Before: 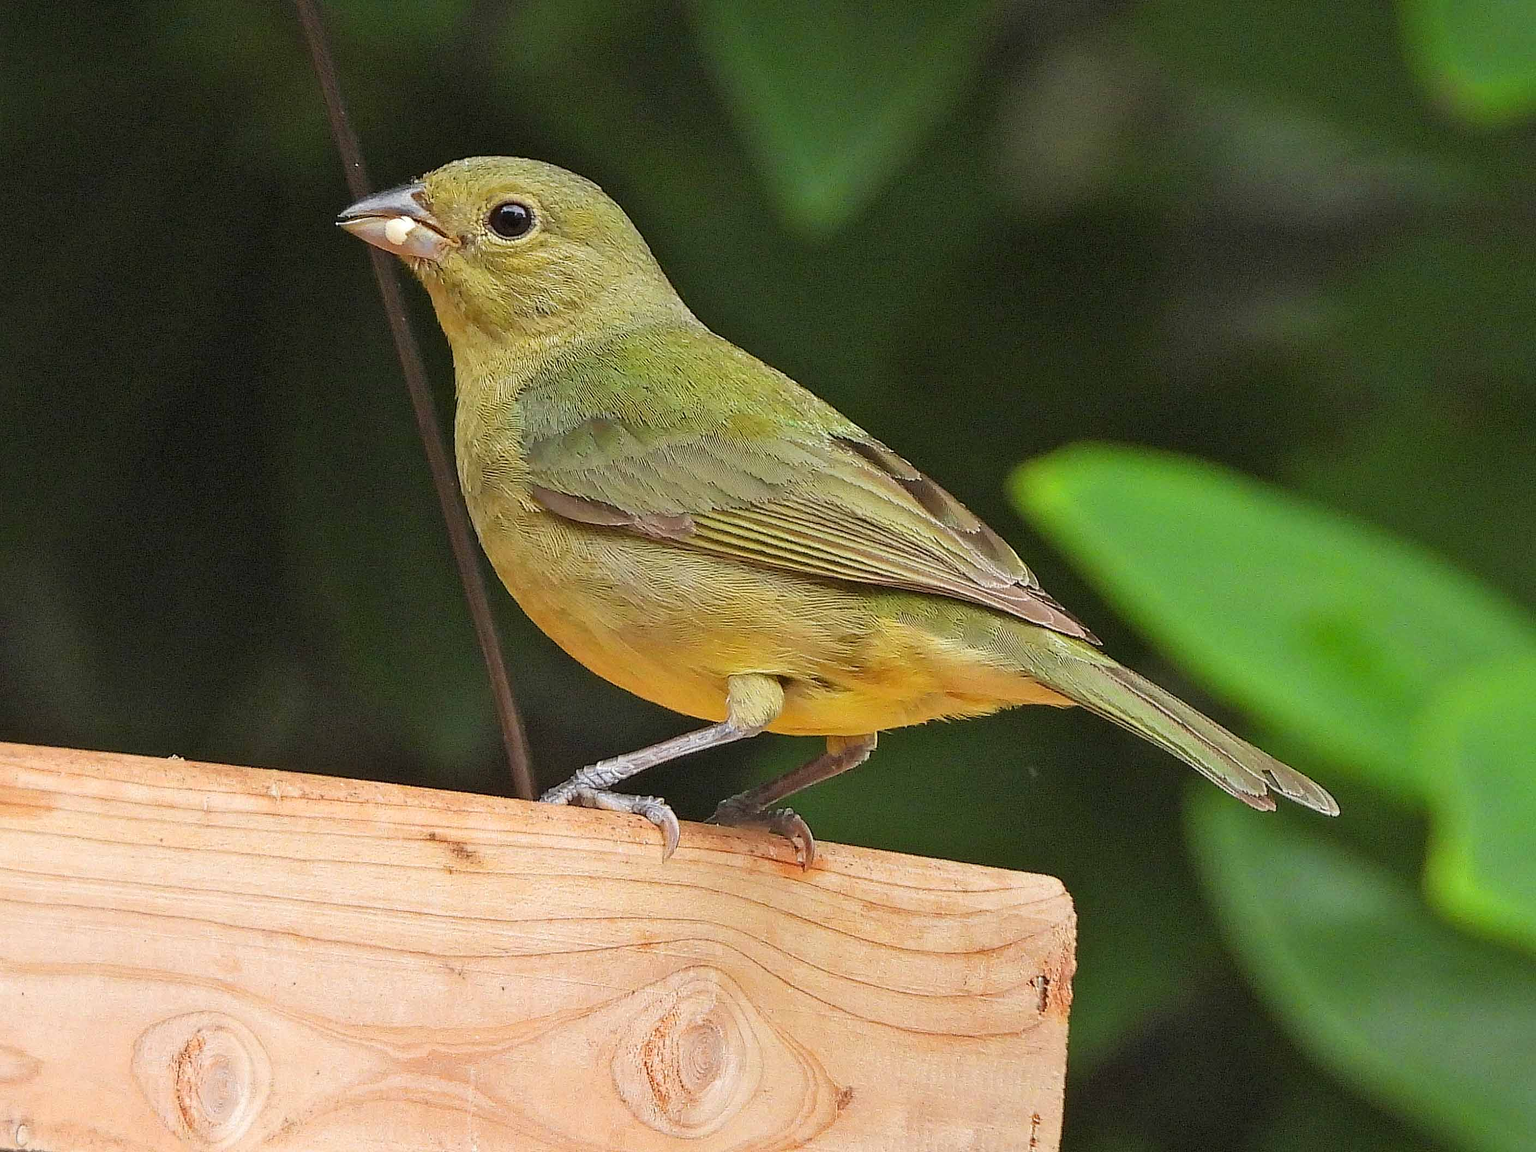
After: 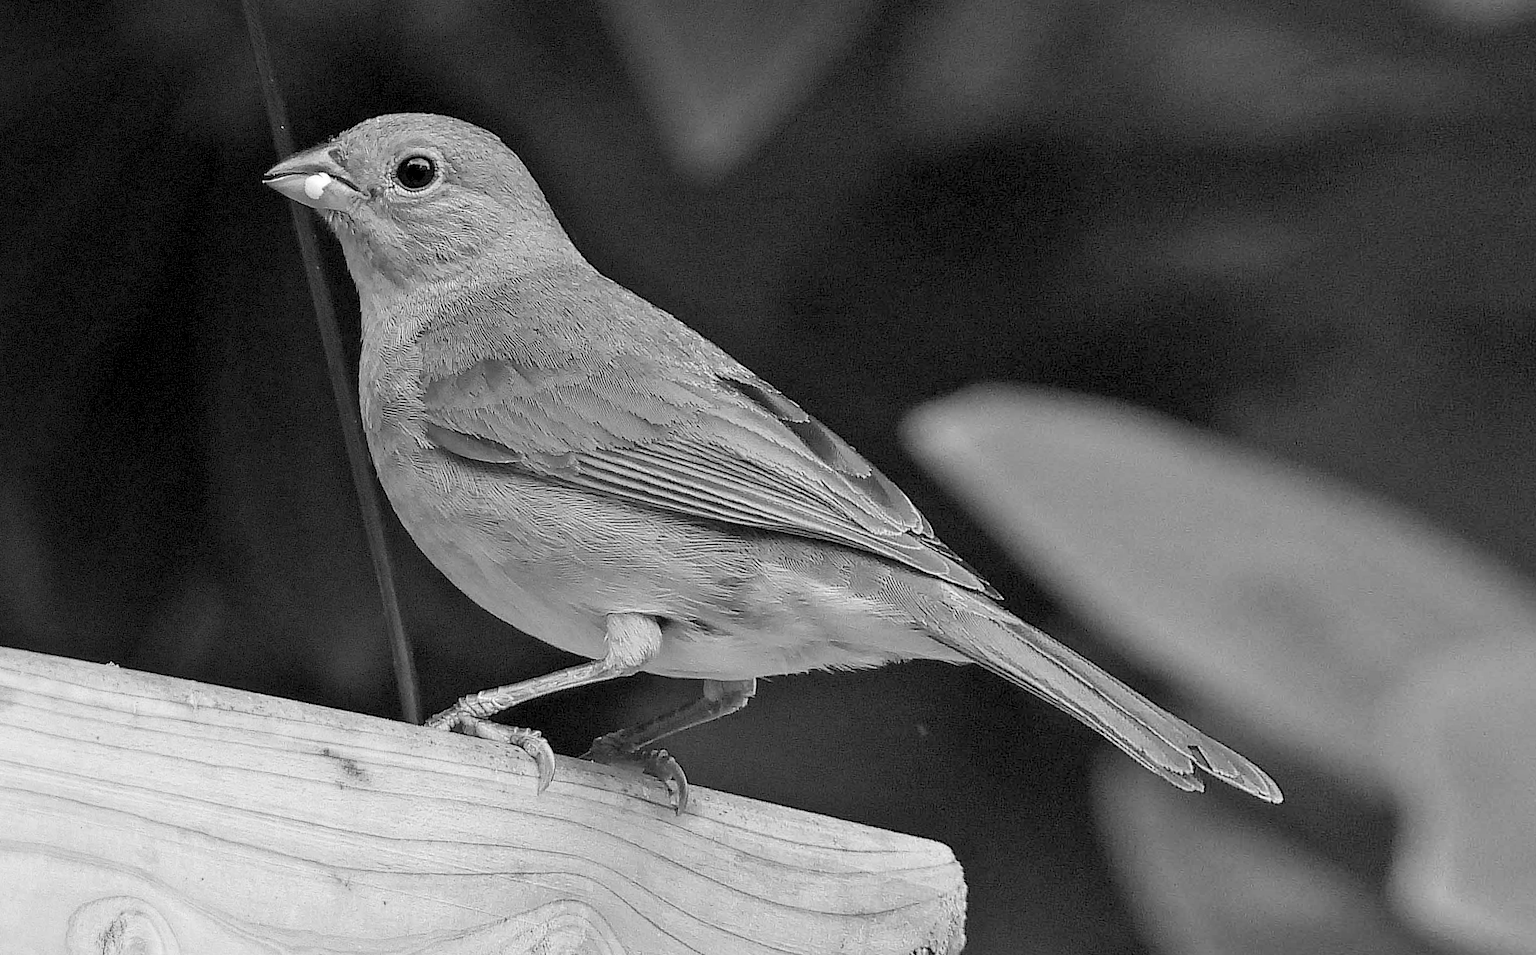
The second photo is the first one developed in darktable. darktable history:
monochrome: on, module defaults
rotate and perspective: rotation 1.69°, lens shift (vertical) -0.023, lens shift (horizontal) -0.291, crop left 0.025, crop right 0.988, crop top 0.092, crop bottom 0.842
exposure: black level correction 0.01, exposure 0.011 EV, compensate highlight preservation false
crop and rotate: top 0%, bottom 5.097%
